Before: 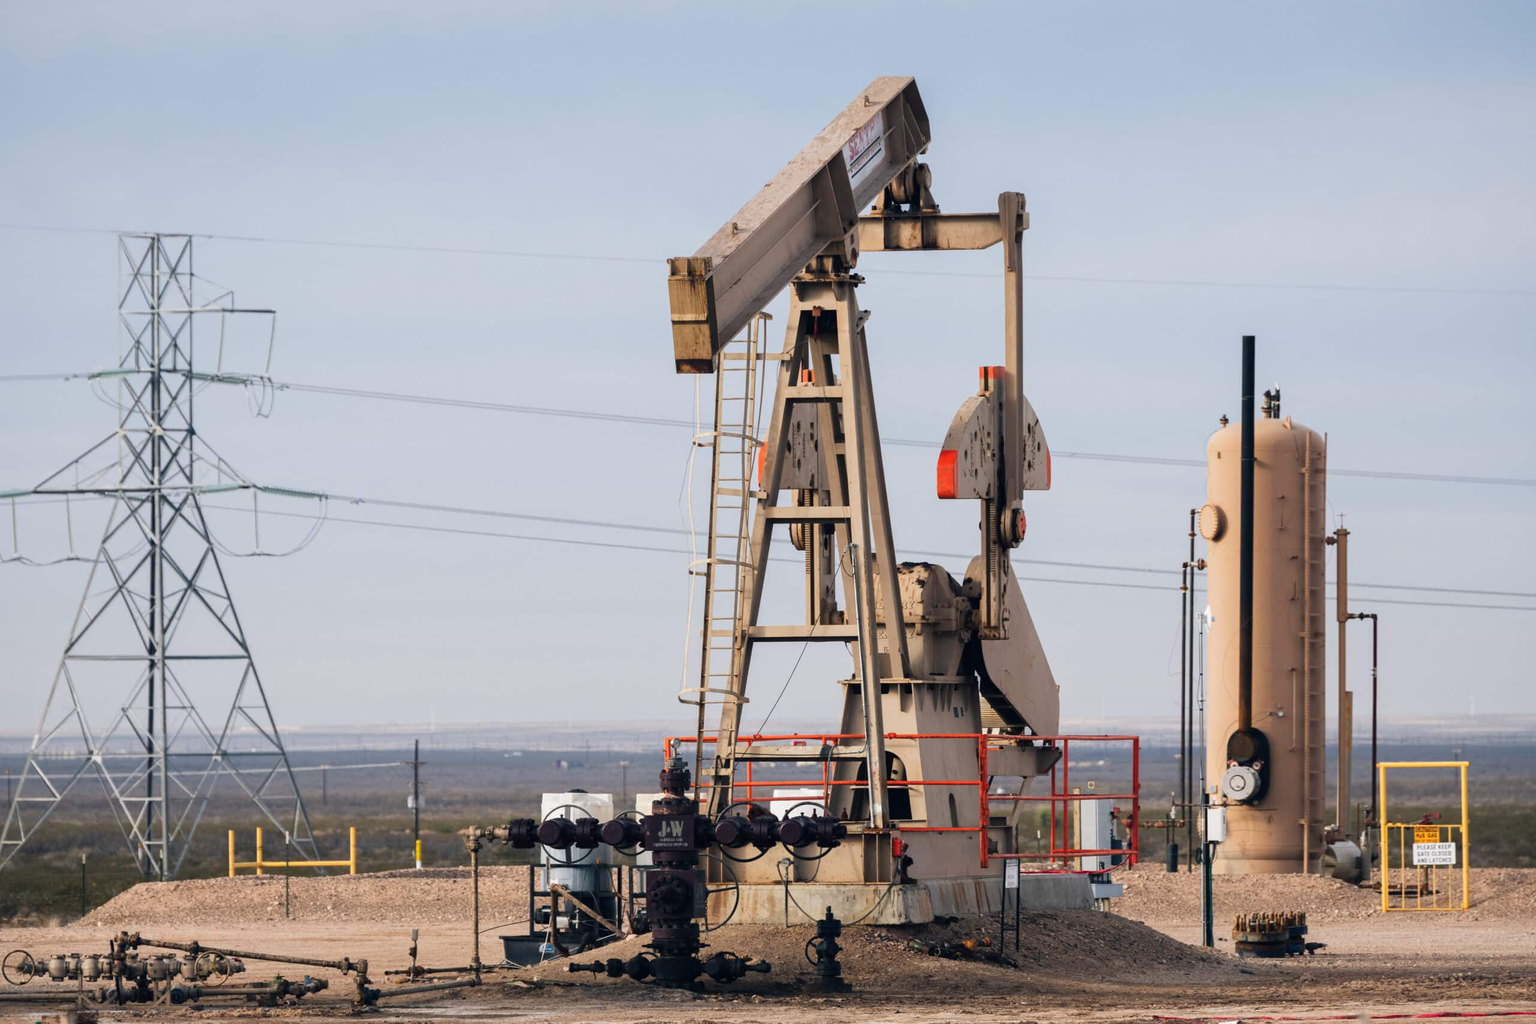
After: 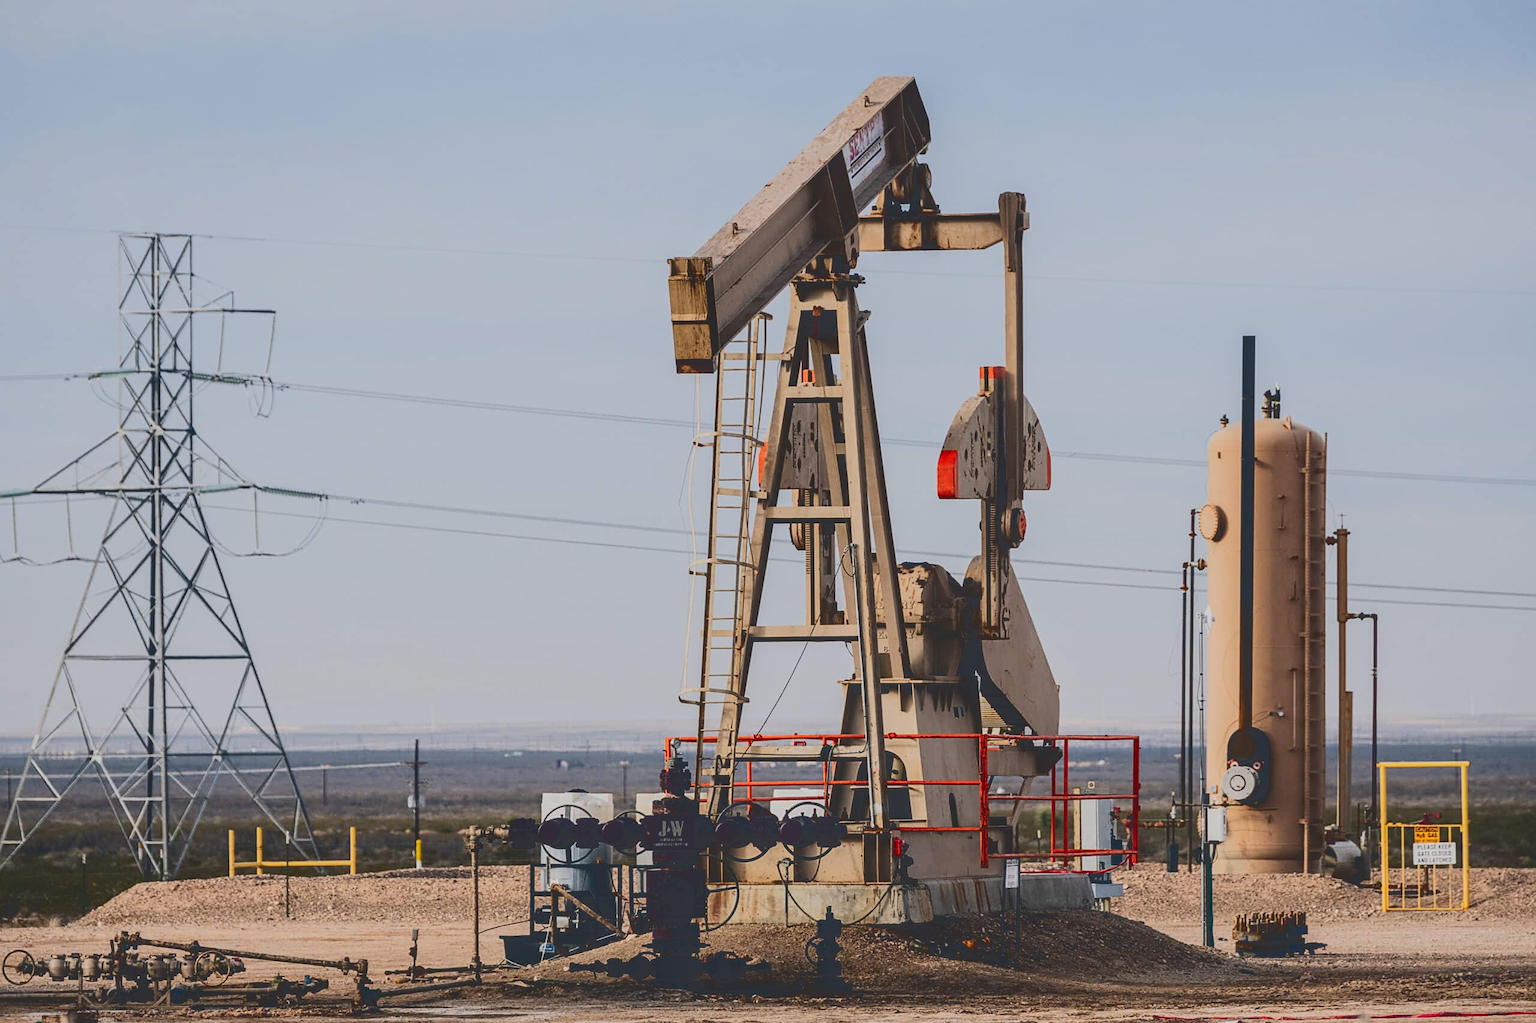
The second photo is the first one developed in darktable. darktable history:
sharpen: on, module defaults
local contrast: on, module defaults
tone curve: curves: ch0 [(0, 0.23) (0.125, 0.207) (0.245, 0.227) (0.736, 0.695) (1, 0.824)], color space Lab, independent channels, preserve colors none
